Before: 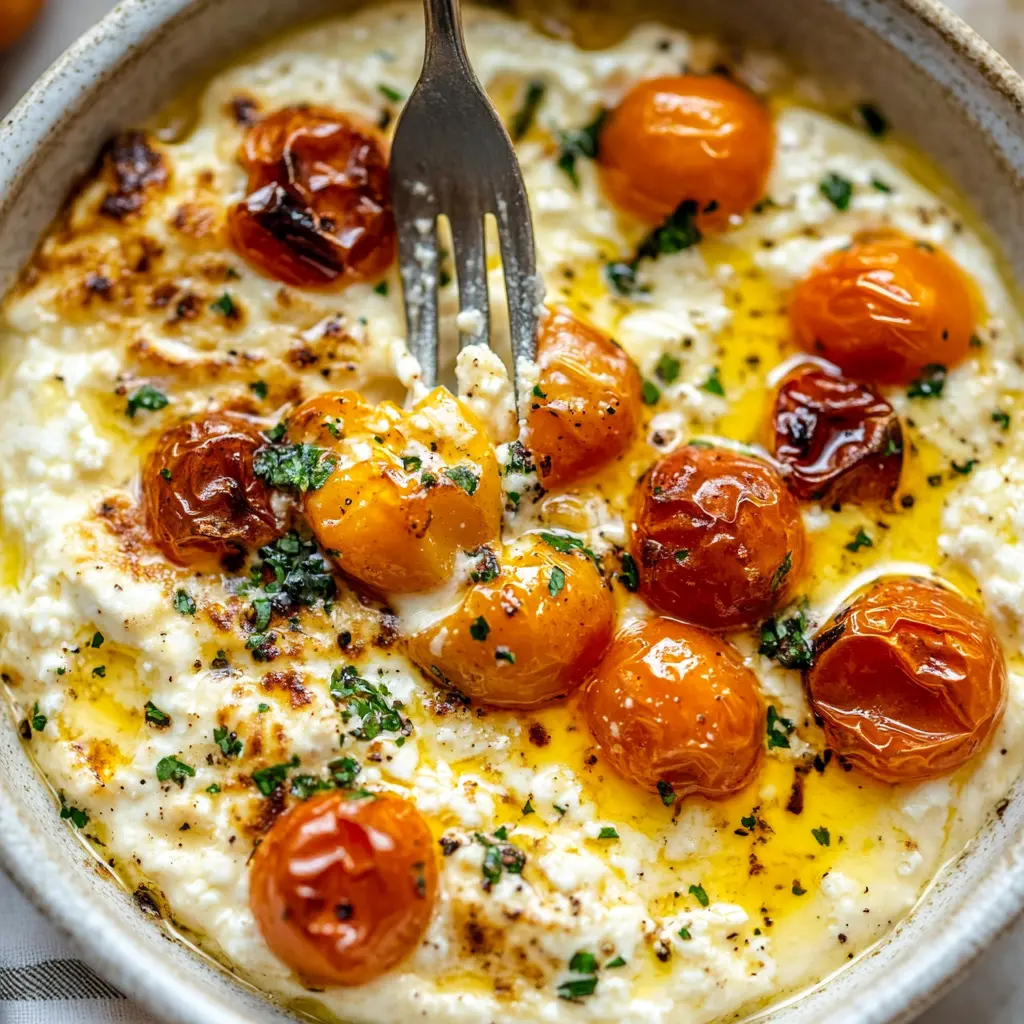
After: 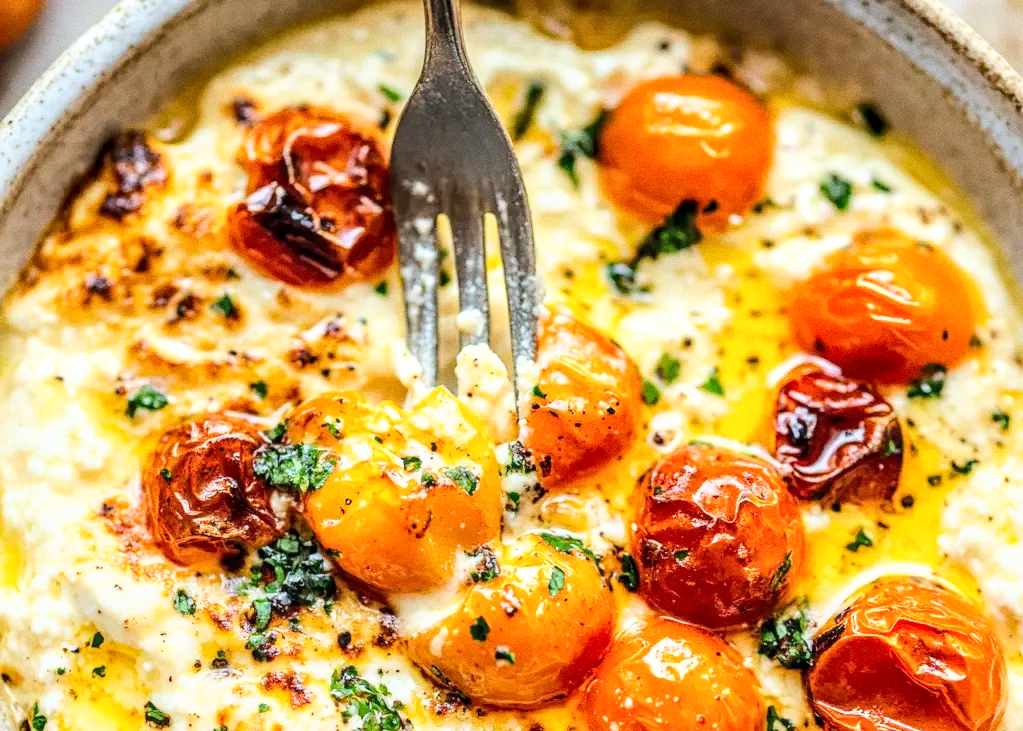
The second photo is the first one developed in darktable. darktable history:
crop: bottom 28.576%
grain: on, module defaults
base curve: curves: ch0 [(0, 0) (0.025, 0.046) (0.112, 0.277) (0.467, 0.74) (0.814, 0.929) (1, 0.942)]
local contrast: on, module defaults
